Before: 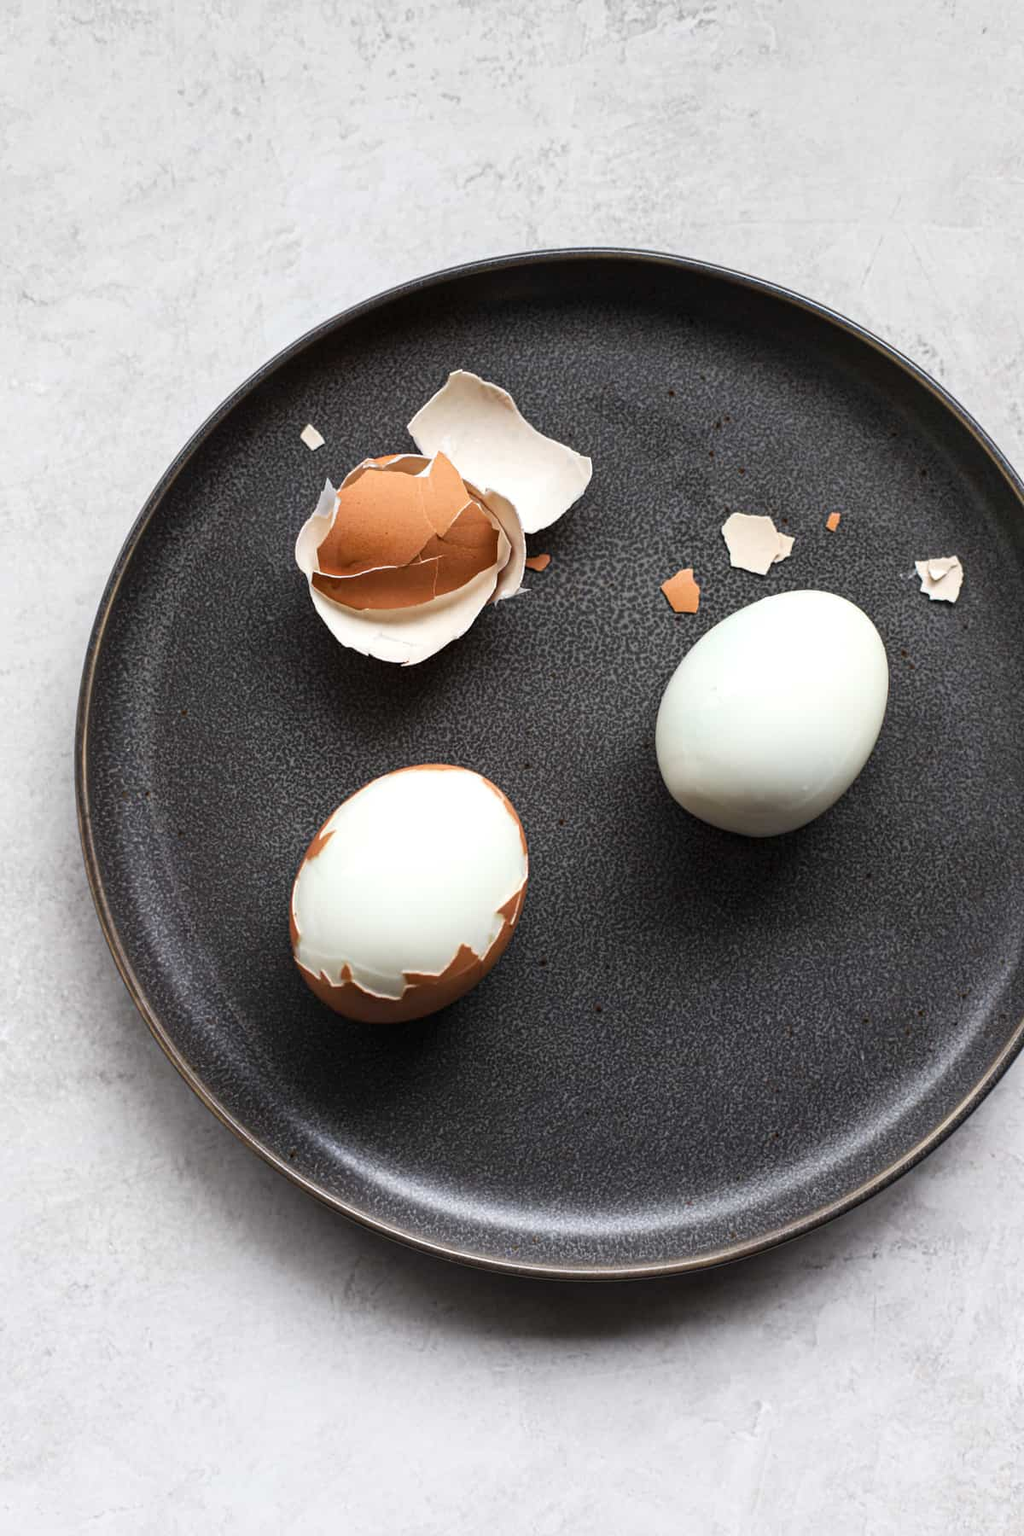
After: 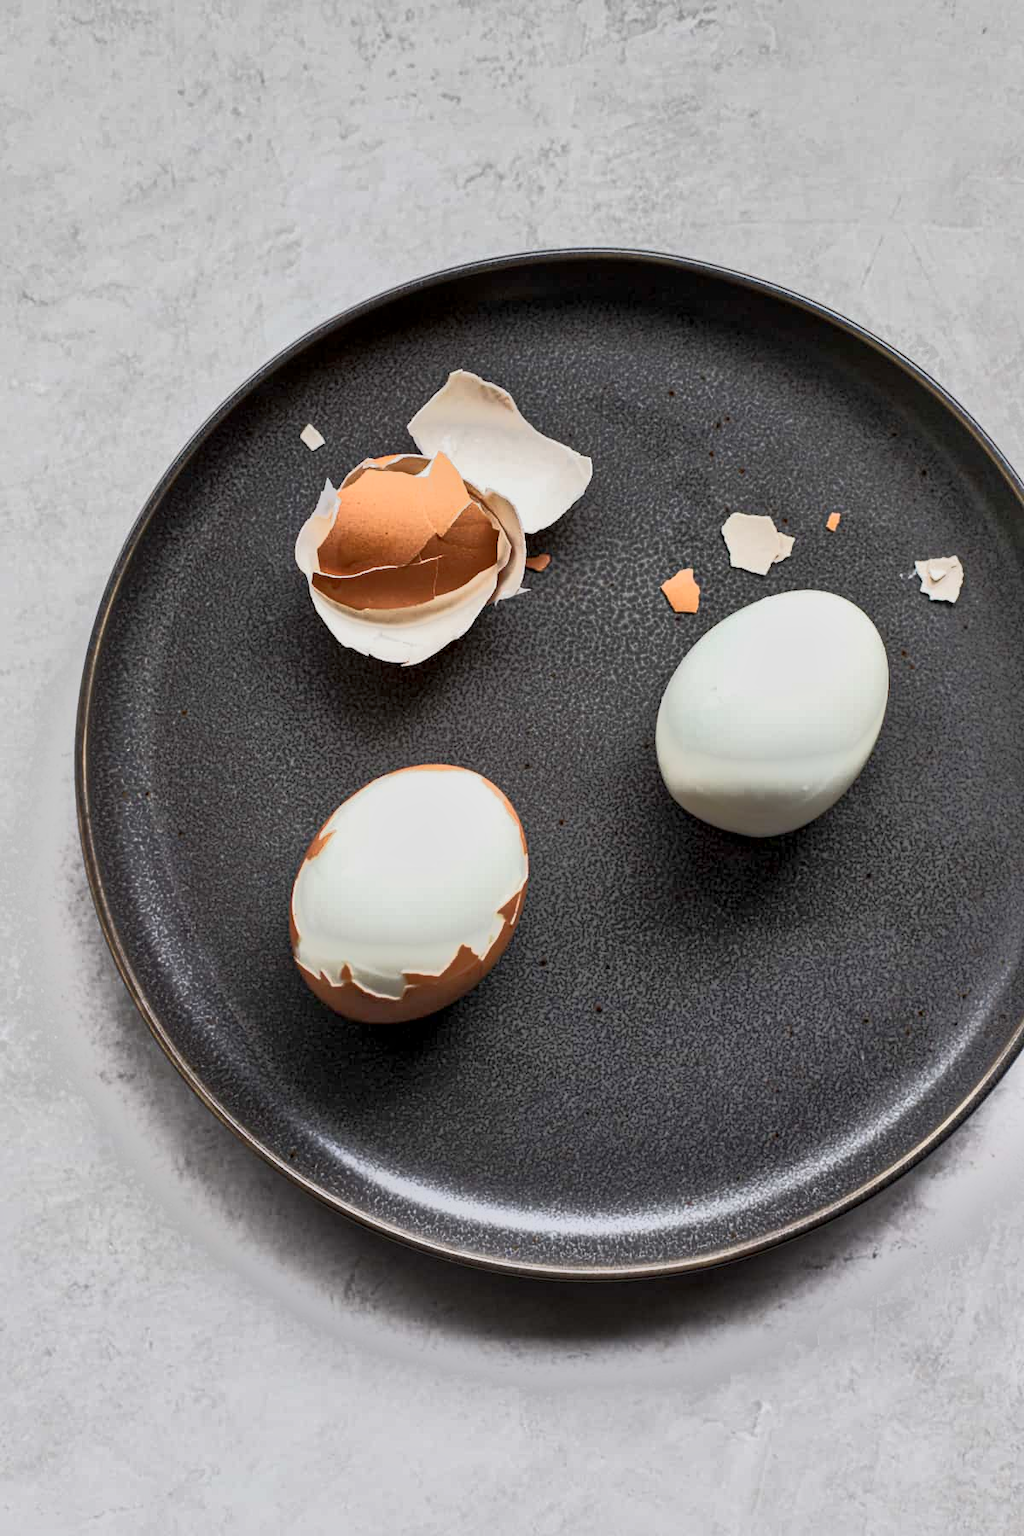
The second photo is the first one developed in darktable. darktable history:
tone equalizer: -7 EV -0.63 EV, -6 EV 1 EV, -5 EV -0.45 EV, -4 EV 0.43 EV, -3 EV 0.41 EV, -2 EV 0.15 EV, -1 EV -0.15 EV, +0 EV -0.39 EV, smoothing diameter 25%, edges refinement/feathering 10, preserve details guided filter
local contrast: mode bilateral grid, contrast 50, coarseness 50, detail 150%, midtone range 0.2
